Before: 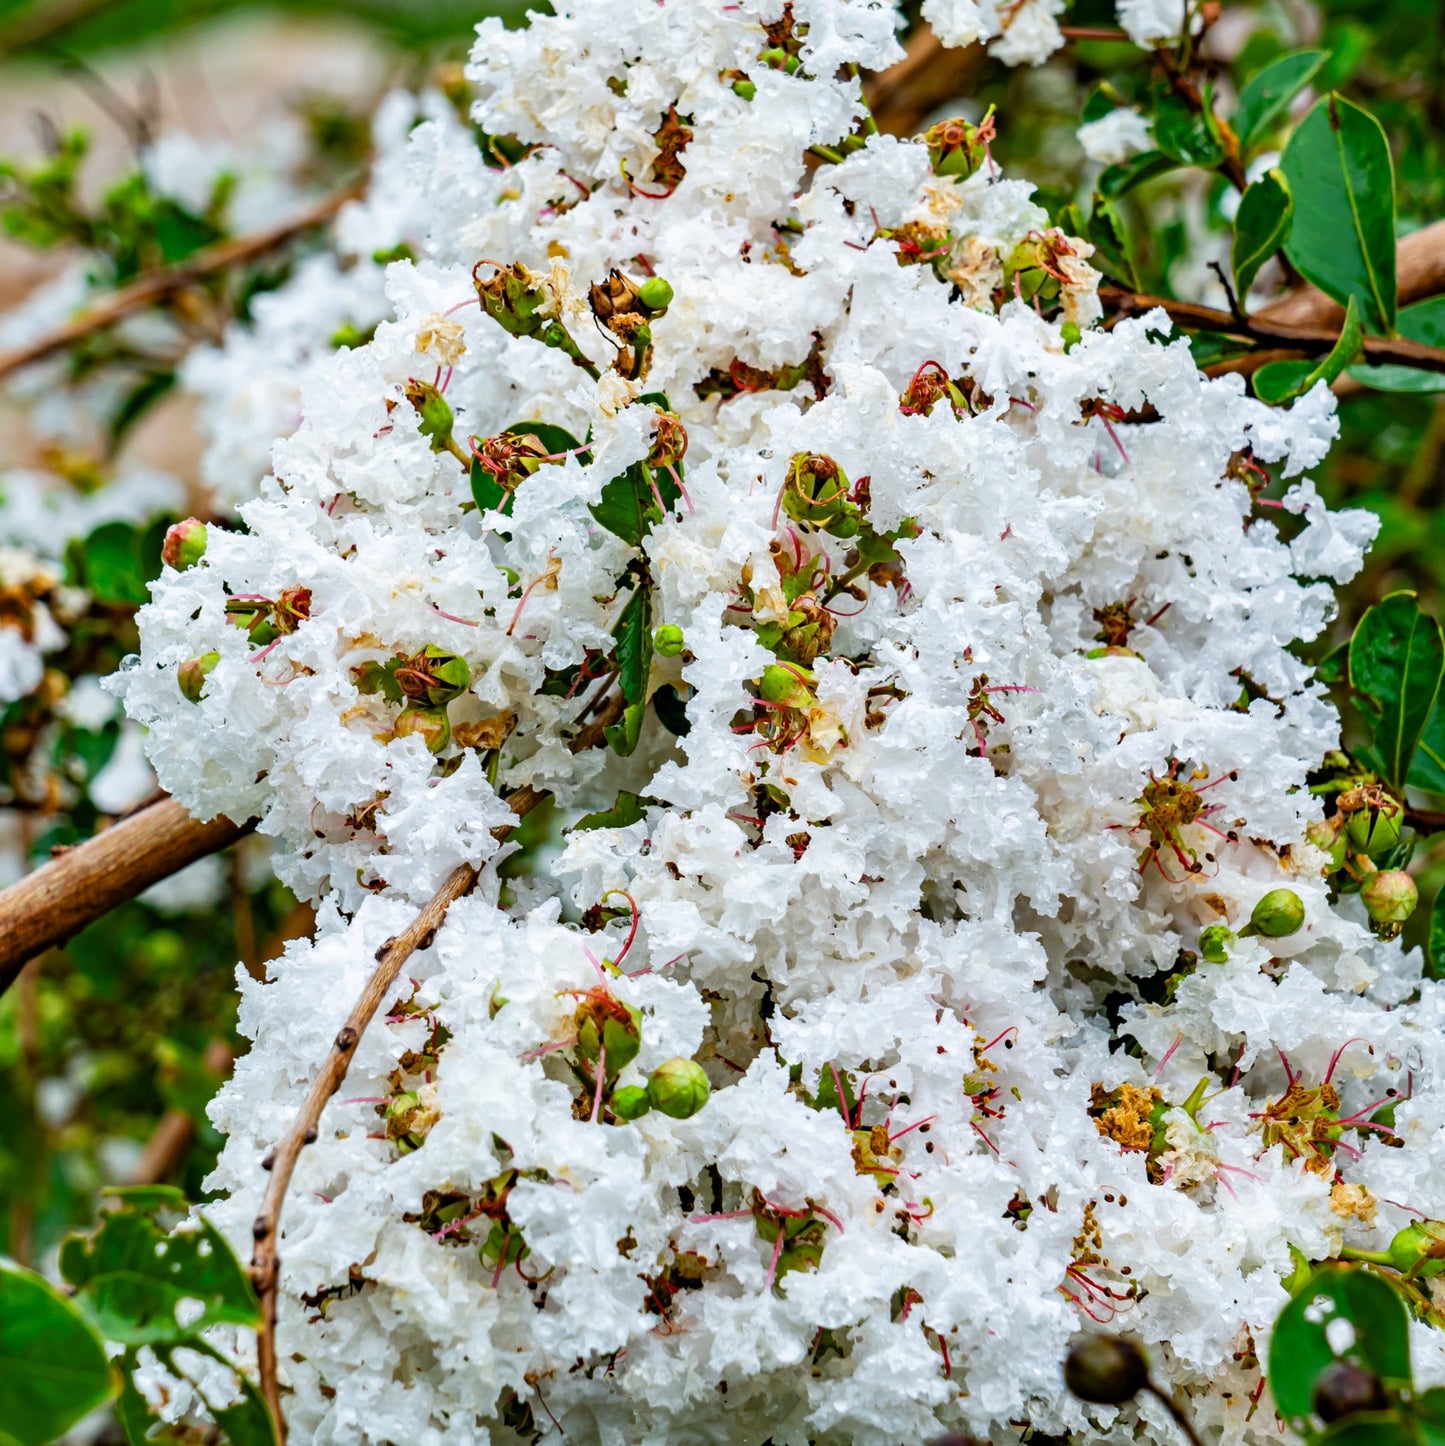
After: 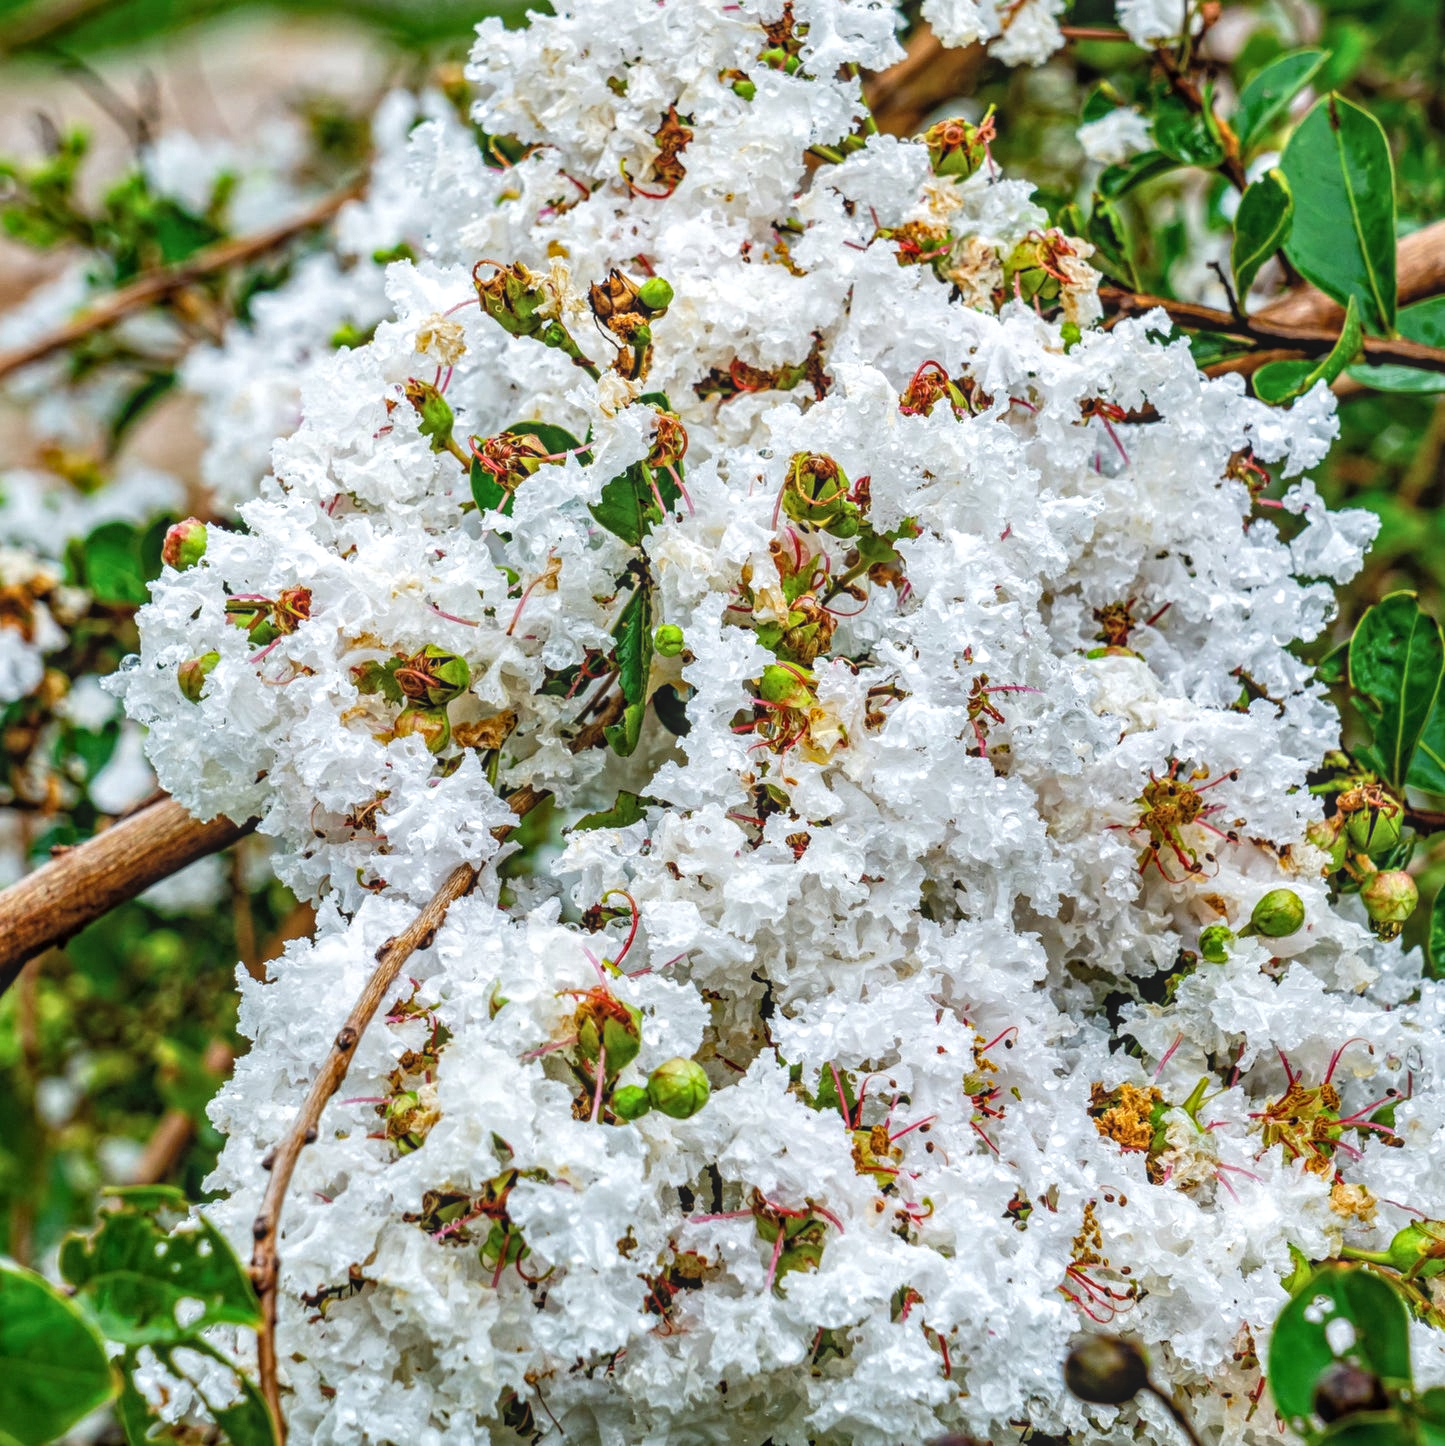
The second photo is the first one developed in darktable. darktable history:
local contrast: highlights 75%, shadows 55%, detail 176%, midtone range 0.208
